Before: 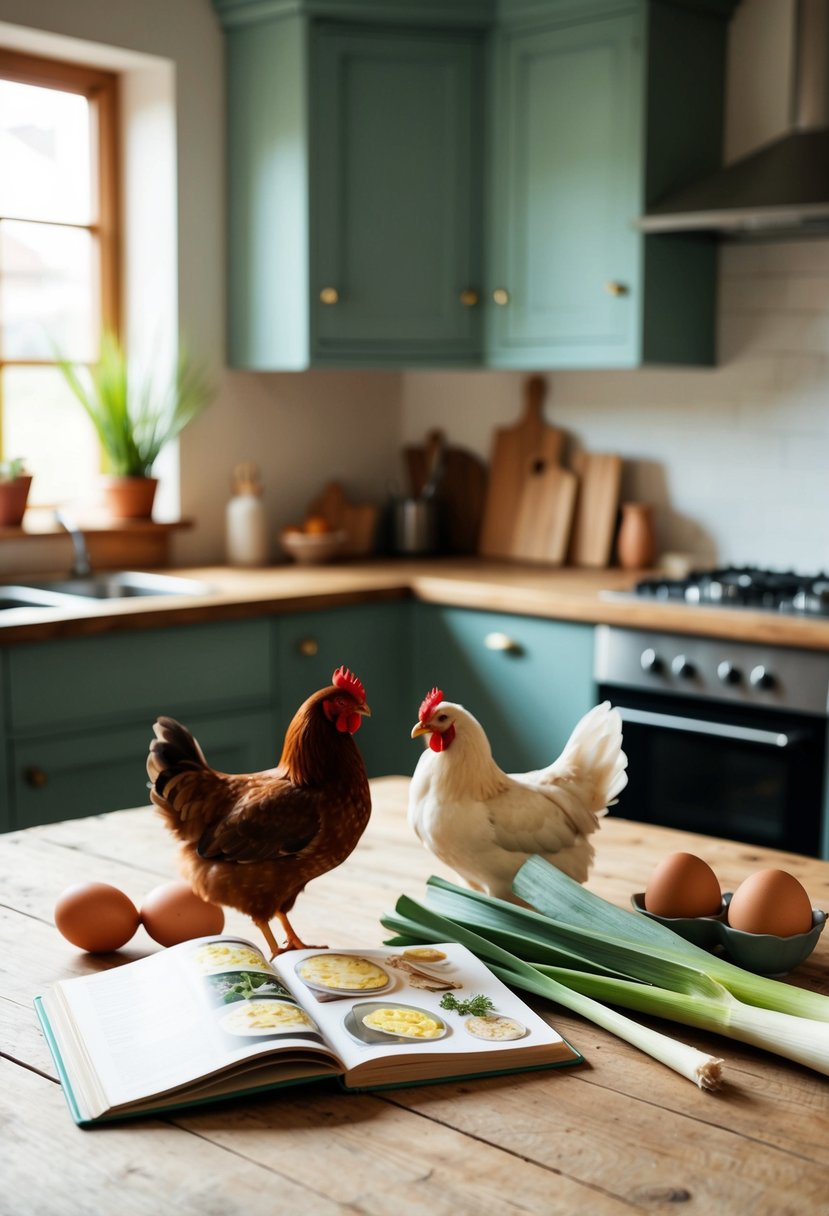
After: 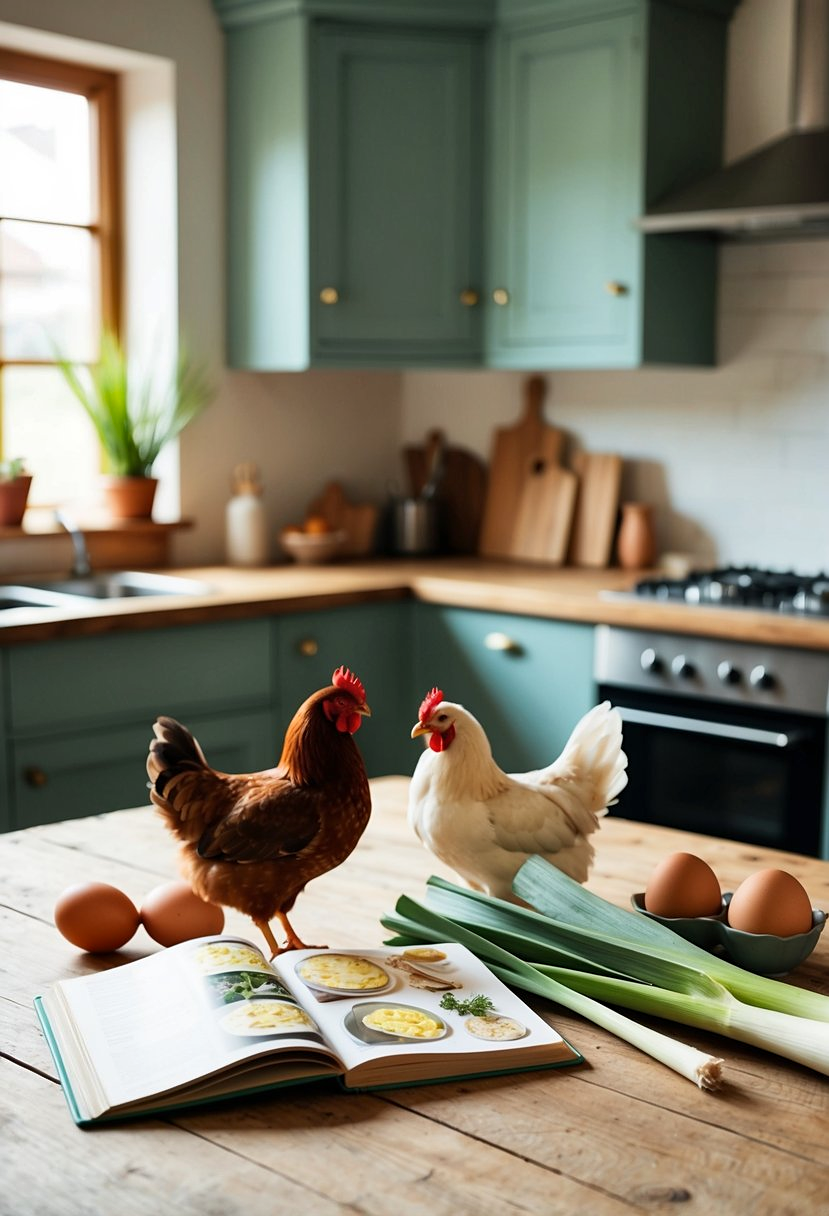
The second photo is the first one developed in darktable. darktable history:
sharpen: amount 0.2
base curve: curves: ch0 [(0, 0) (0.472, 0.508) (1, 1)]
shadows and highlights: shadows 53, soften with gaussian
